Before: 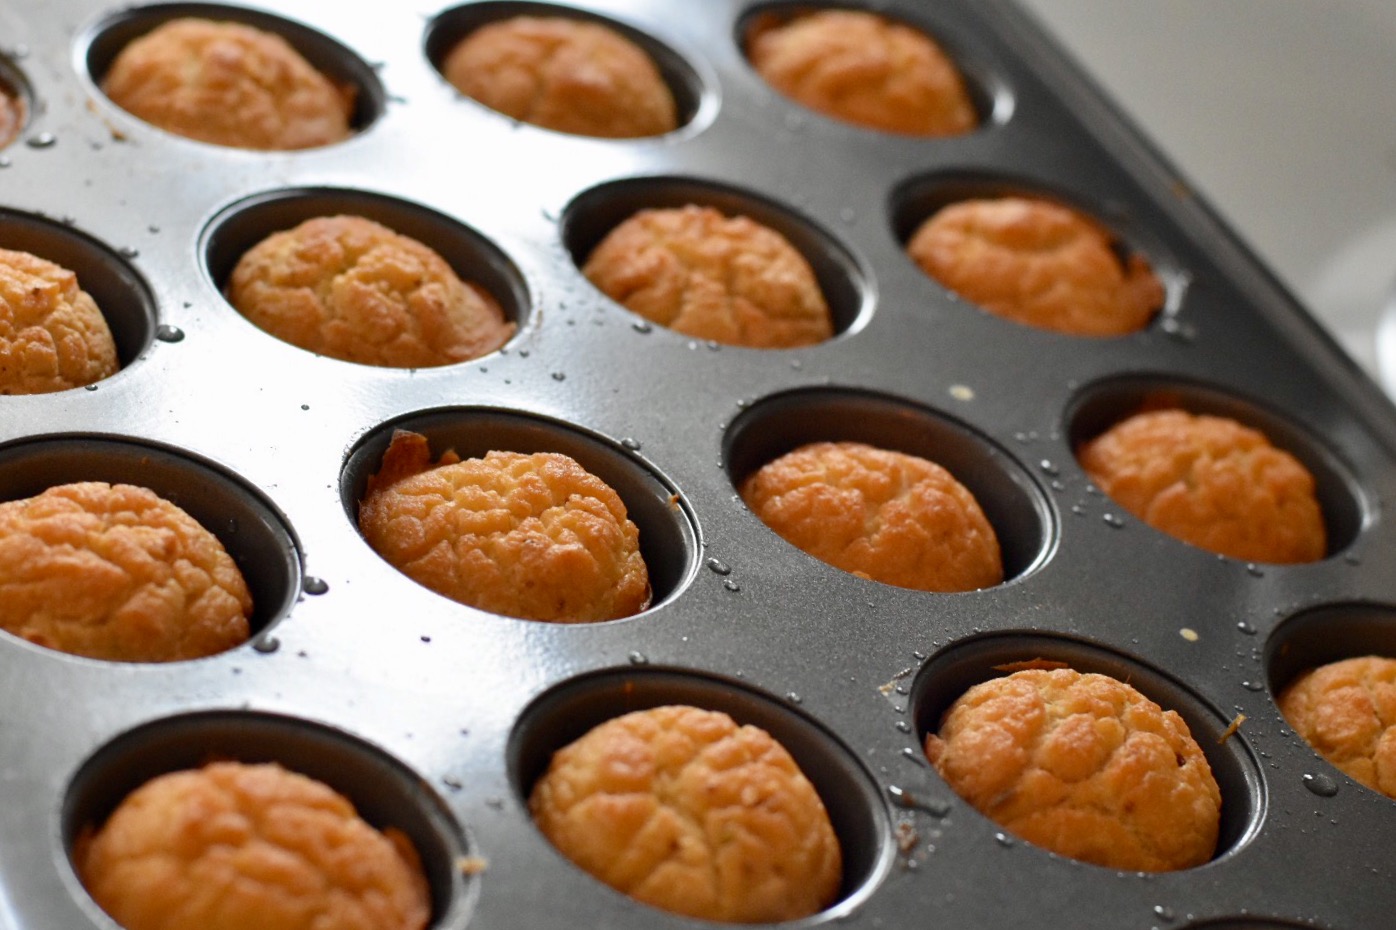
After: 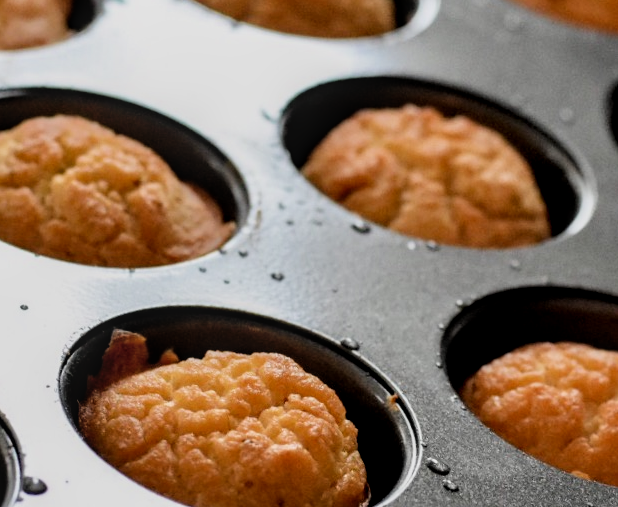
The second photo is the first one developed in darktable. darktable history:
filmic rgb: black relative exposure -5.12 EV, white relative exposure 3.95 EV, hardness 2.88, contrast 1.299
local contrast: detail 130%
crop: left 20.197%, top 10.827%, right 35.477%, bottom 34.585%
shadows and highlights: shadows 52.51, soften with gaussian
